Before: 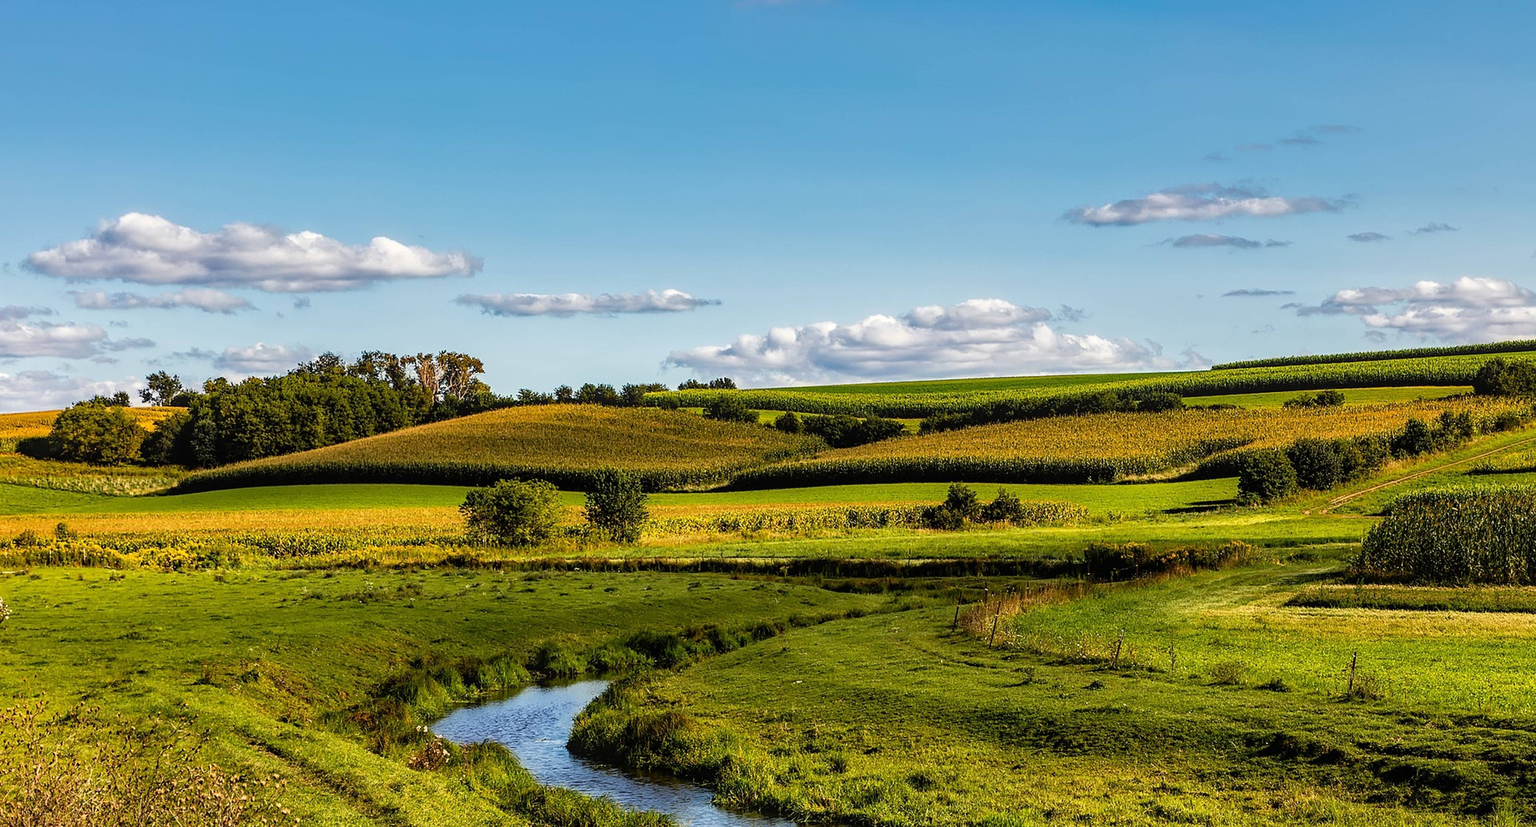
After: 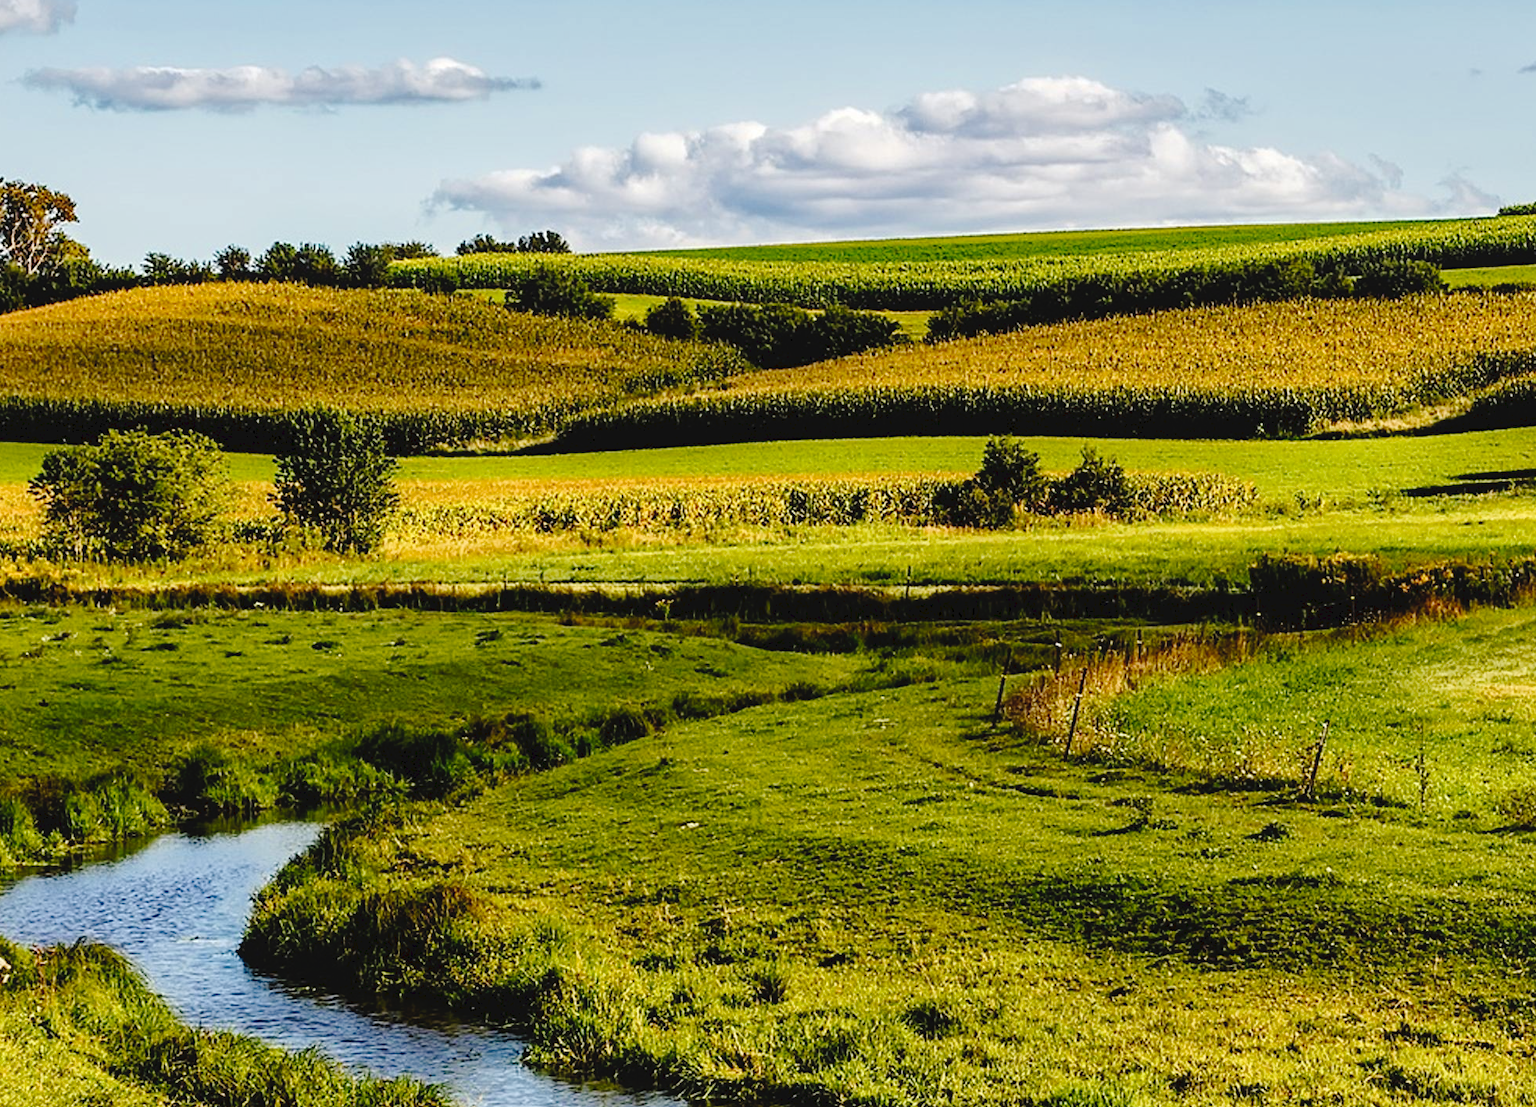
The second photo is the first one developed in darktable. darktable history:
crop and rotate: left 28.939%, top 31.398%, right 19.847%
tone curve: curves: ch0 [(0, 0) (0.003, 0.047) (0.011, 0.05) (0.025, 0.053) (0.044, 0.057) (0.069, 0.062) (0.1, 0.084) (0.136, 0.115) (0.177, 0.159) (0.224, 0.216) (0.277, 0.289) (0.335, 0.382) (0.399, 0.474) (0.468, 0.561) (0.543, 0.636) (0.623, 0.705) (0.709, 0.778) (0.801, 0.847) (0.898, 0.916) (1, 1)], preserve colors none
color zones: curves: ch0 [(0, 0.5) (0.143, 0.5) (0.286, 0.5) (0.429, 0.5) (0.571, 0.5) (0.714, 0.476) (0.857, 0.5) (1, 0.5)]; ch2 [(0, 0.5) (0.143, 0.5) (0.286, 0.5) (0.429, 0.5) (0.571, 0.5) (0.714, 0.487) (0.857, 0.5) (1, 0.5)]
exposure: compensate exposure bias true, compensate highlight preservation false
